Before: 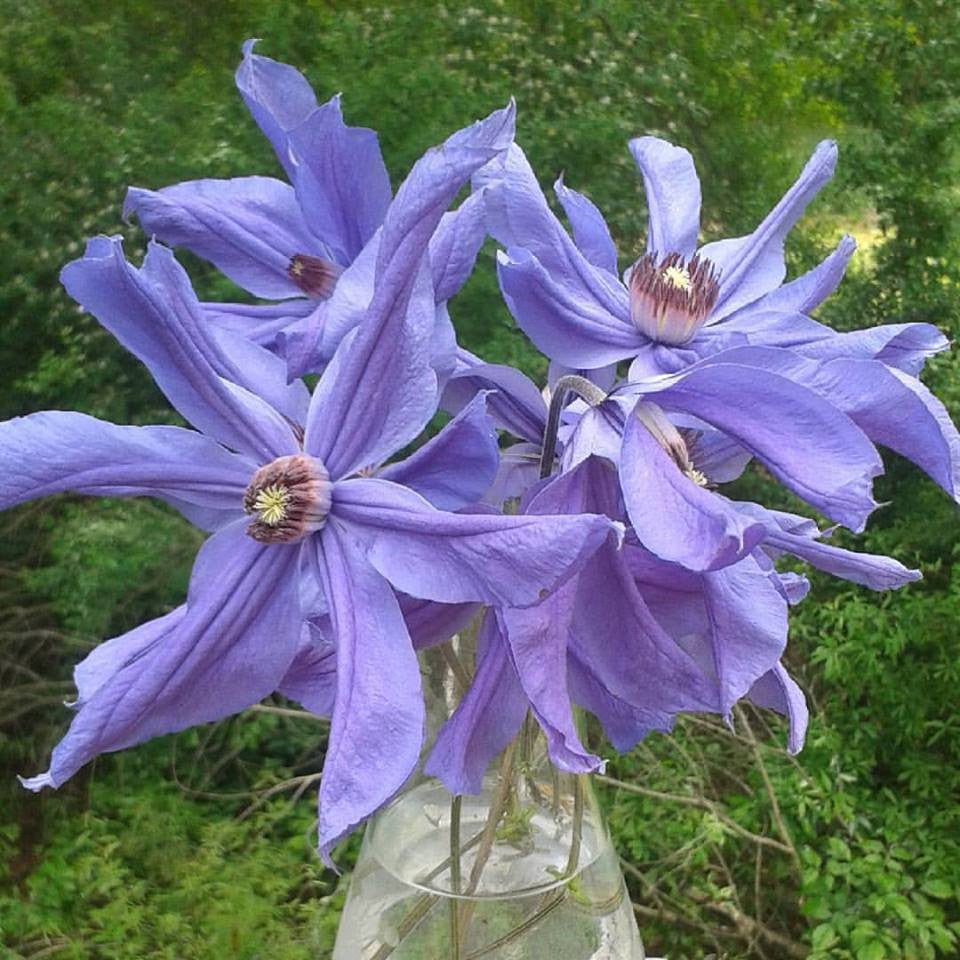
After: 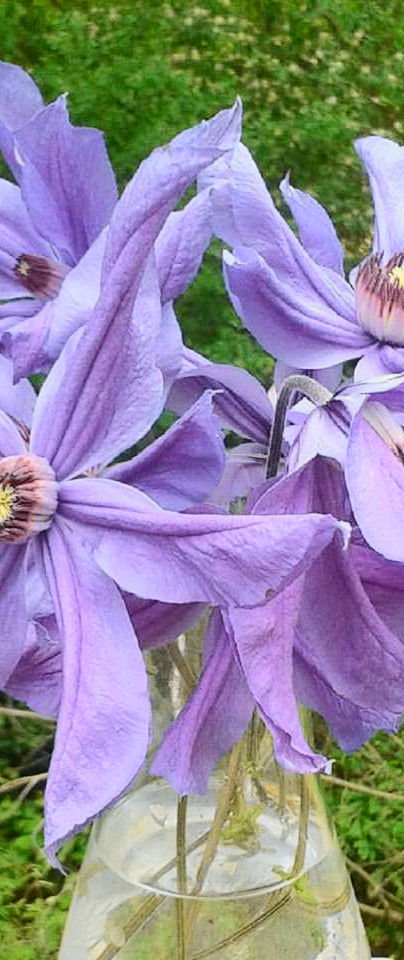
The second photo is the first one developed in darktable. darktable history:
tone curve: curves: ch0 [(0, 0.003) (0.113, 0.081) (0.207, 0.184) (0.515, 0.612) (0.712, 0.793) (0.984, 0.961)]; ch1 [(0, 0) (0.172, 0.123) (0.317, 0.272) (0.414, 0.382) (0.476, 0.479) (0.505, 0.498) (0.534, 0.534) (0.621, 0.65) (0.709, 0.764) (1, 1)]; ch2 [(0, 0) (0.411, 0.424) (0.505, 0.505) (0.521, 0.524) (0.537, 0.57) (0.65, 0.699) (1, 1)], color space Lab, independent channels, preserve colors none
crop: left 28.583%, right 29.231%
